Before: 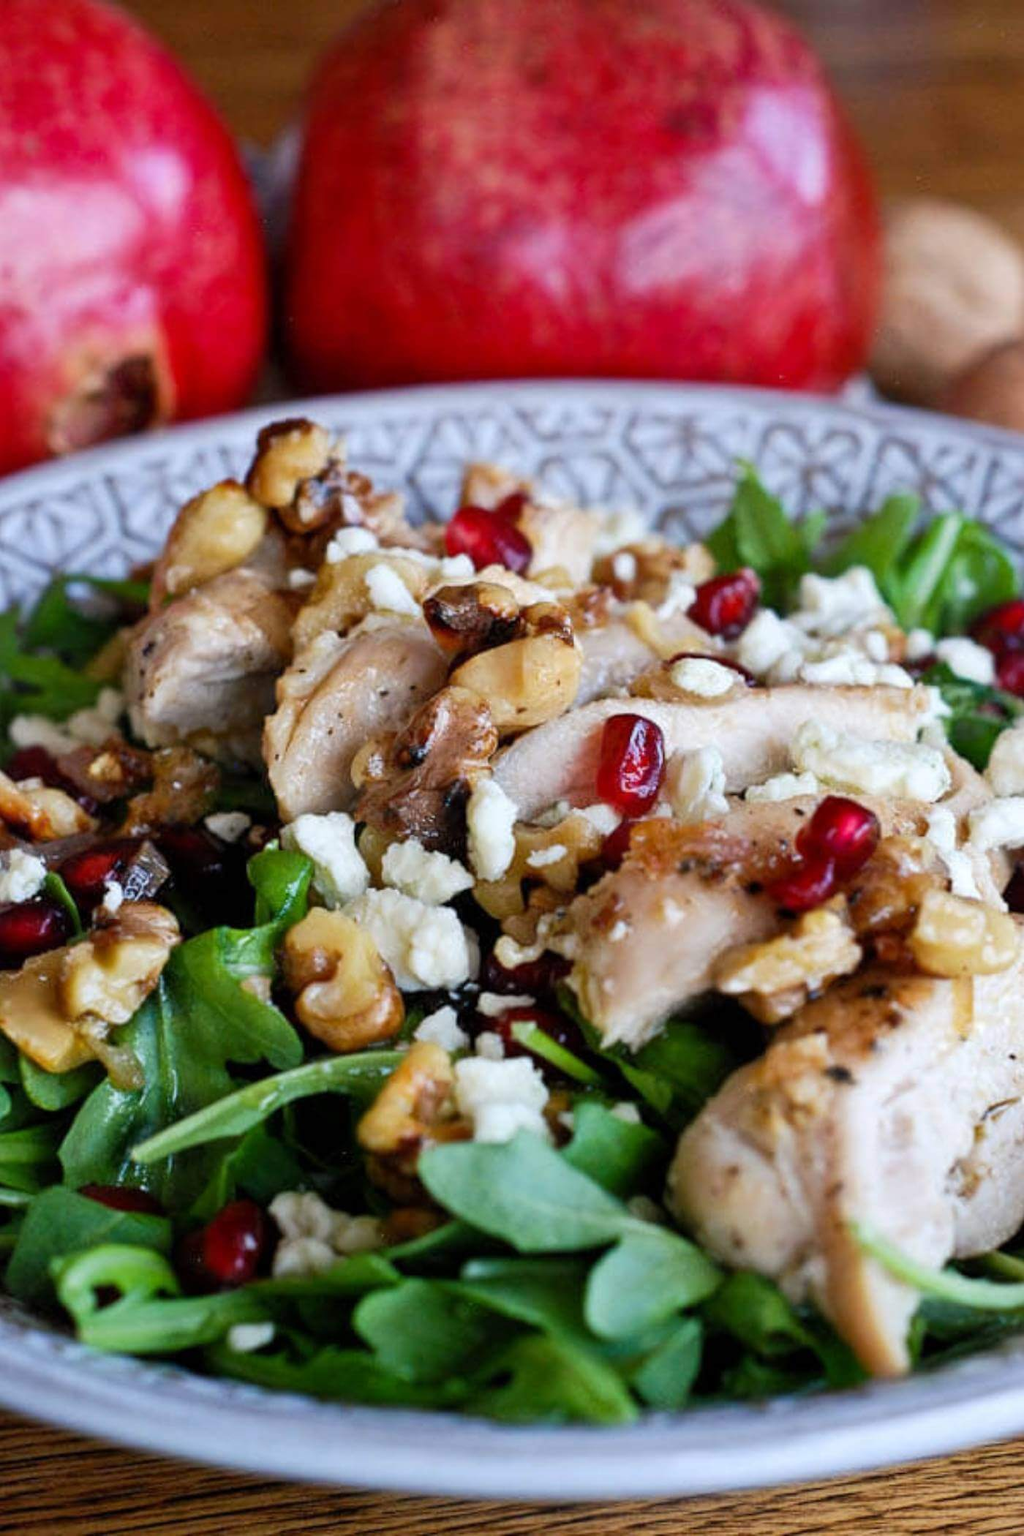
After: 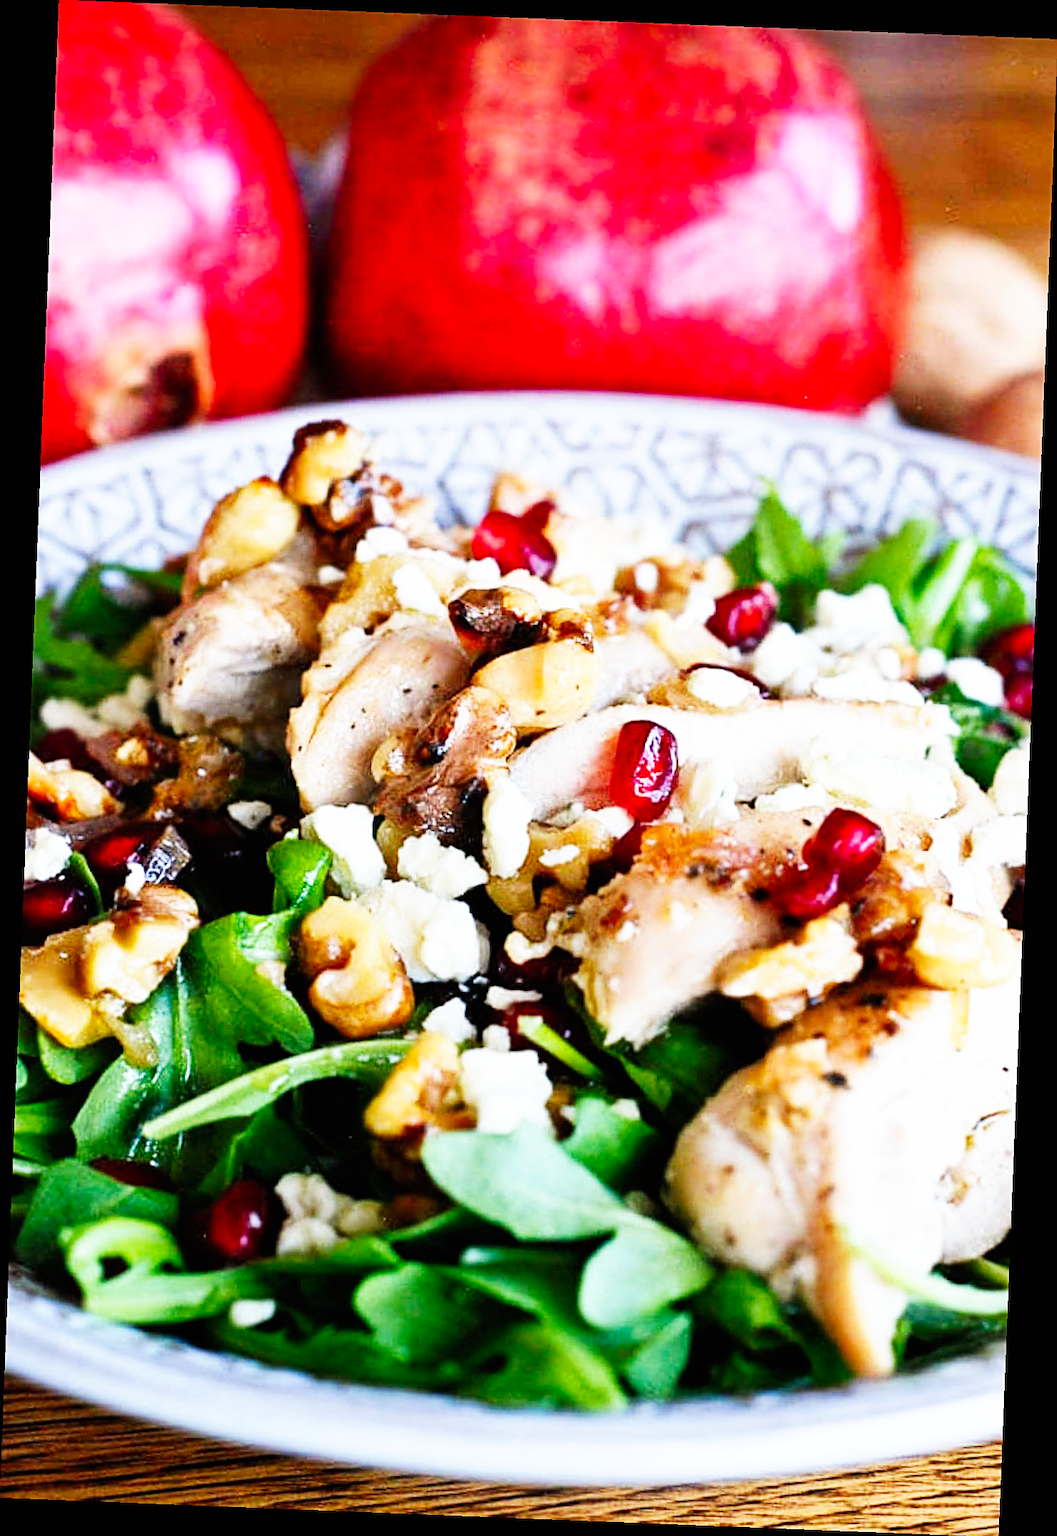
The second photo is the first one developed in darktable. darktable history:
rotate and perspective: rotation 2.27°, automatic cropping off
sharpen: on, module defaults
base curve: curves: ch0 [(0, 0) (0.007, 0.004) (0.027, 0.03) (0.046, 0.07) (0.207, 0.54) (0.442, 0.872) (0.673, 0.972) (1, 1)], preserve colors none
